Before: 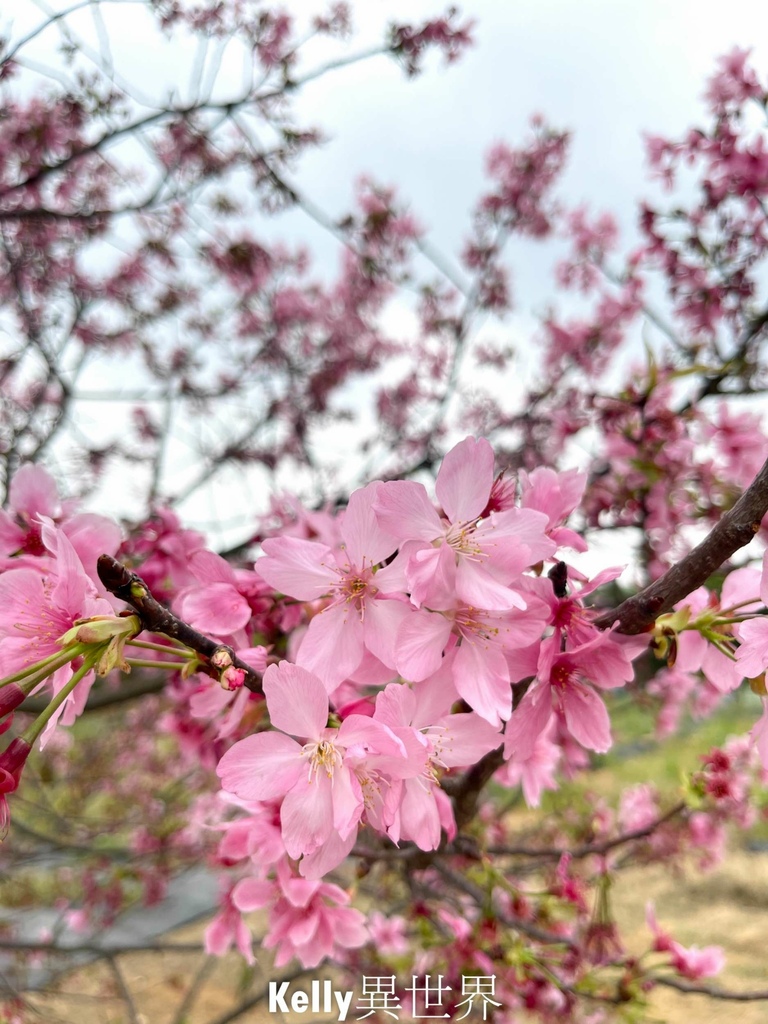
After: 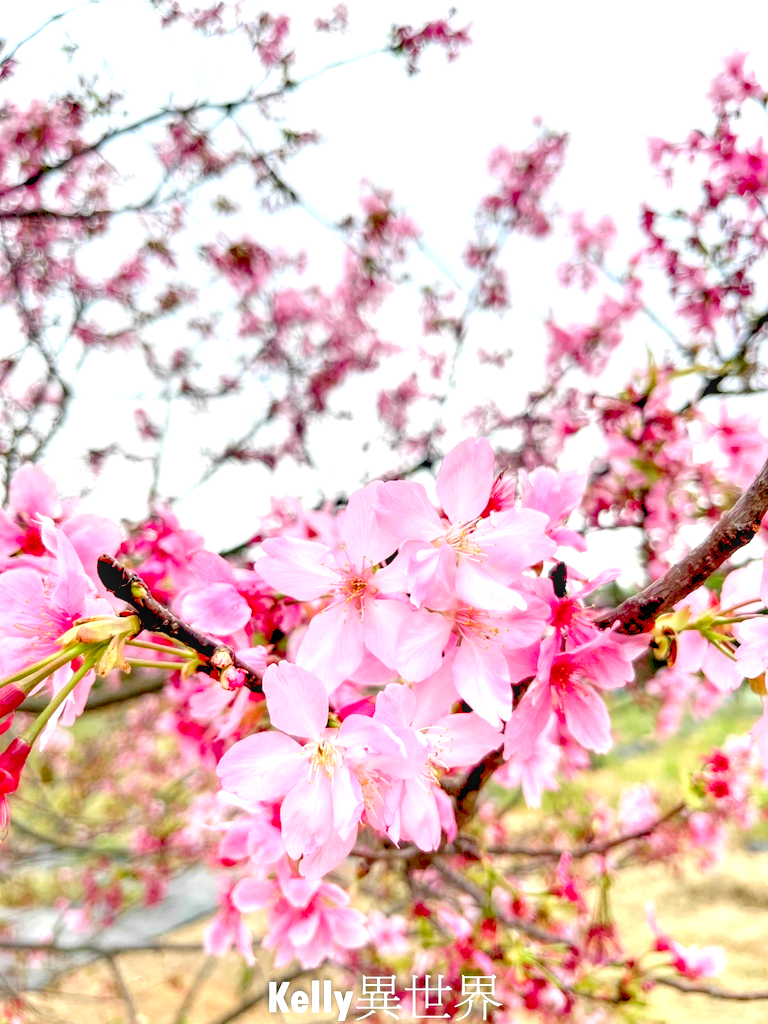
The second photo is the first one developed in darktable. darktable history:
local contrast: on, module defaults
levels: black 3.8%, levels [0.008, 0.318, 0.836]
contrast equalizer: octaves 7, y [[0.531, 0.548, 0.559, 0.557, 0.544, 0.527], [0.5 ×6], [0.5 ×6], [0 ×6], [0 ×6]]
